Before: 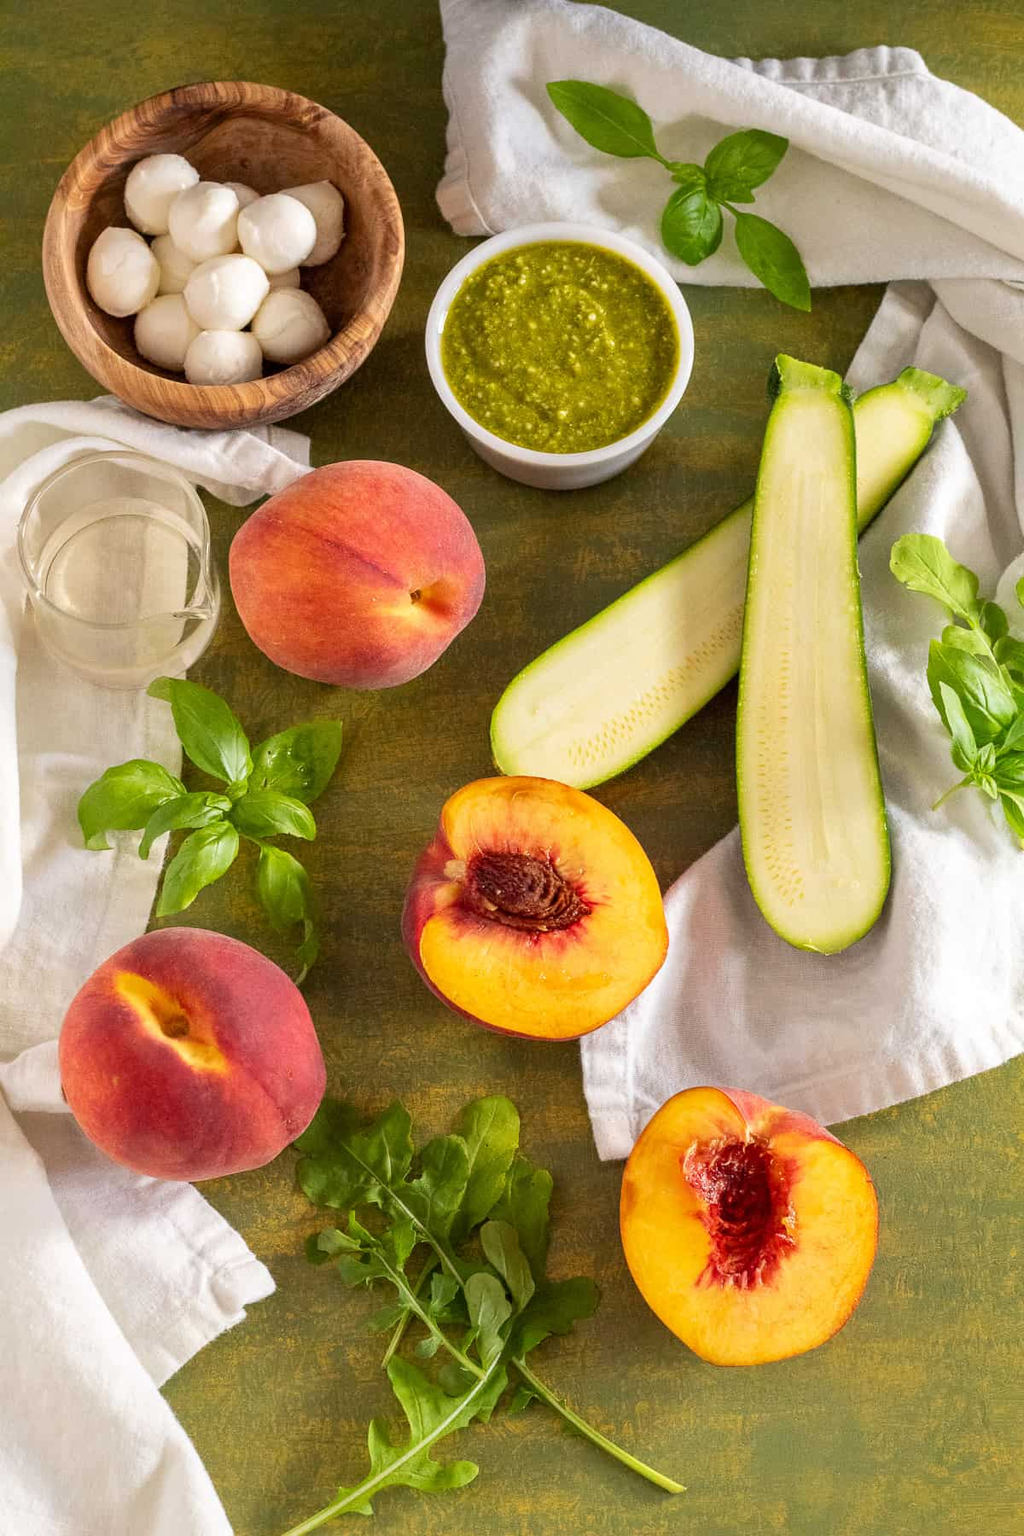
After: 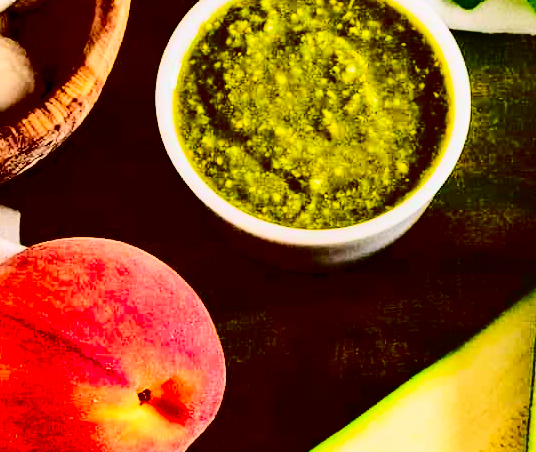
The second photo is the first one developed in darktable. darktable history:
exposure: exposure 0.636 EV, compensate highlight preservation false
contrast brightness saturation: contrast 0.77, brightness -1, saturation 1
filmic rgb: black relative exposure -7.65 EV, white relative exposure 4.56 EV, hardness 3.61
crop: left 28.64%, top 16.832%, right 26.637%, bottom 58.055%
